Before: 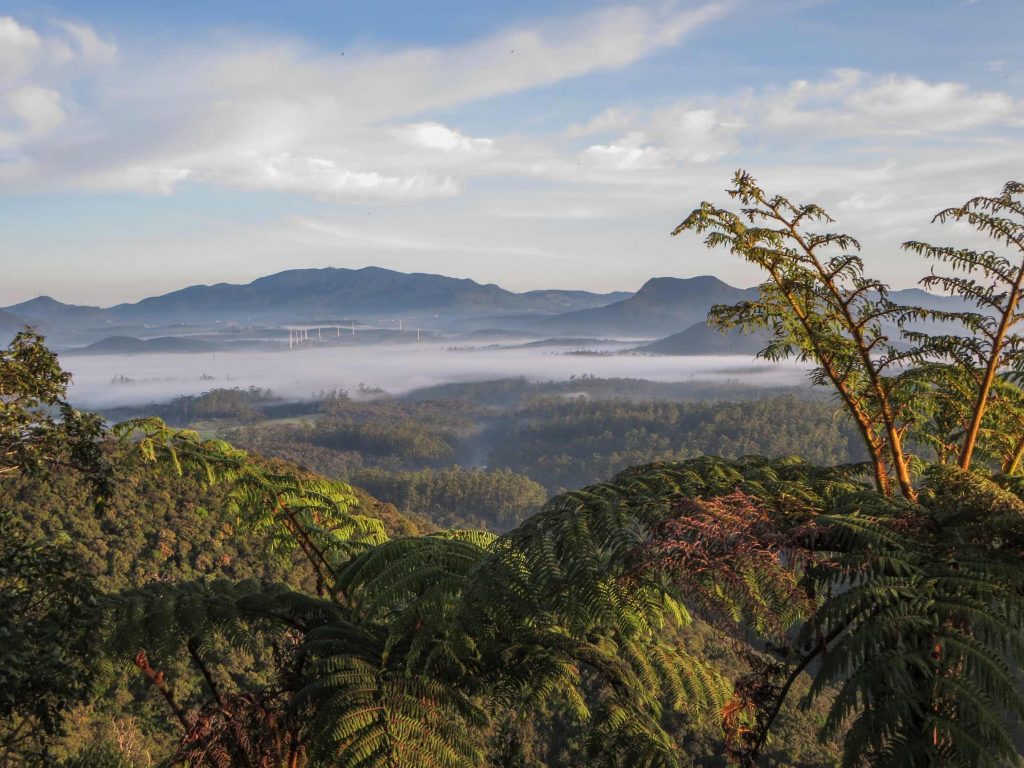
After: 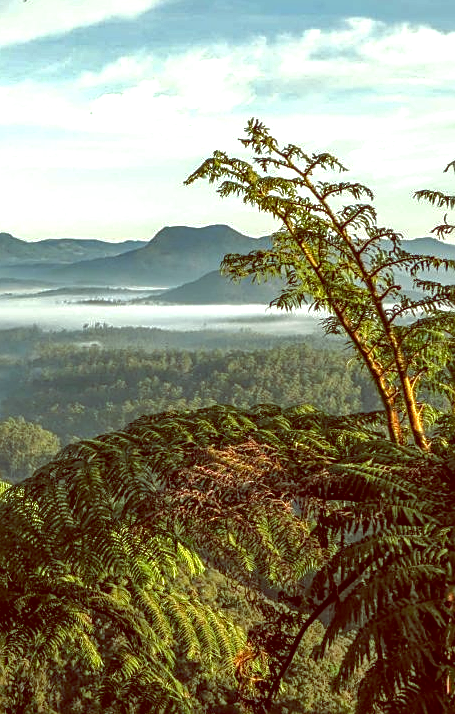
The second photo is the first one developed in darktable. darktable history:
crop: left 47.628%, top 6.643%, right 7.874%
sharpen: on, module defaults
rgb curve: curves: ch0 [(0, 0) (0.175, 0.154) (0.785, 0.663) (1, 1)]
local contrast: on, module defaults
shadows and highlights: shadows 32, highlights -32, soften with gaussian
color balance: lift [1, 1.015, 0.987, 0.985], gamma [1, 0.959, 1.042, 0.958], gain [0.927, 0.938, 1.072, 0.928], contrast 1.5%
exposure: black level correction -0.001, exposure 0.9 EV, compensate exposure bias true, compensate highlight preservation false
